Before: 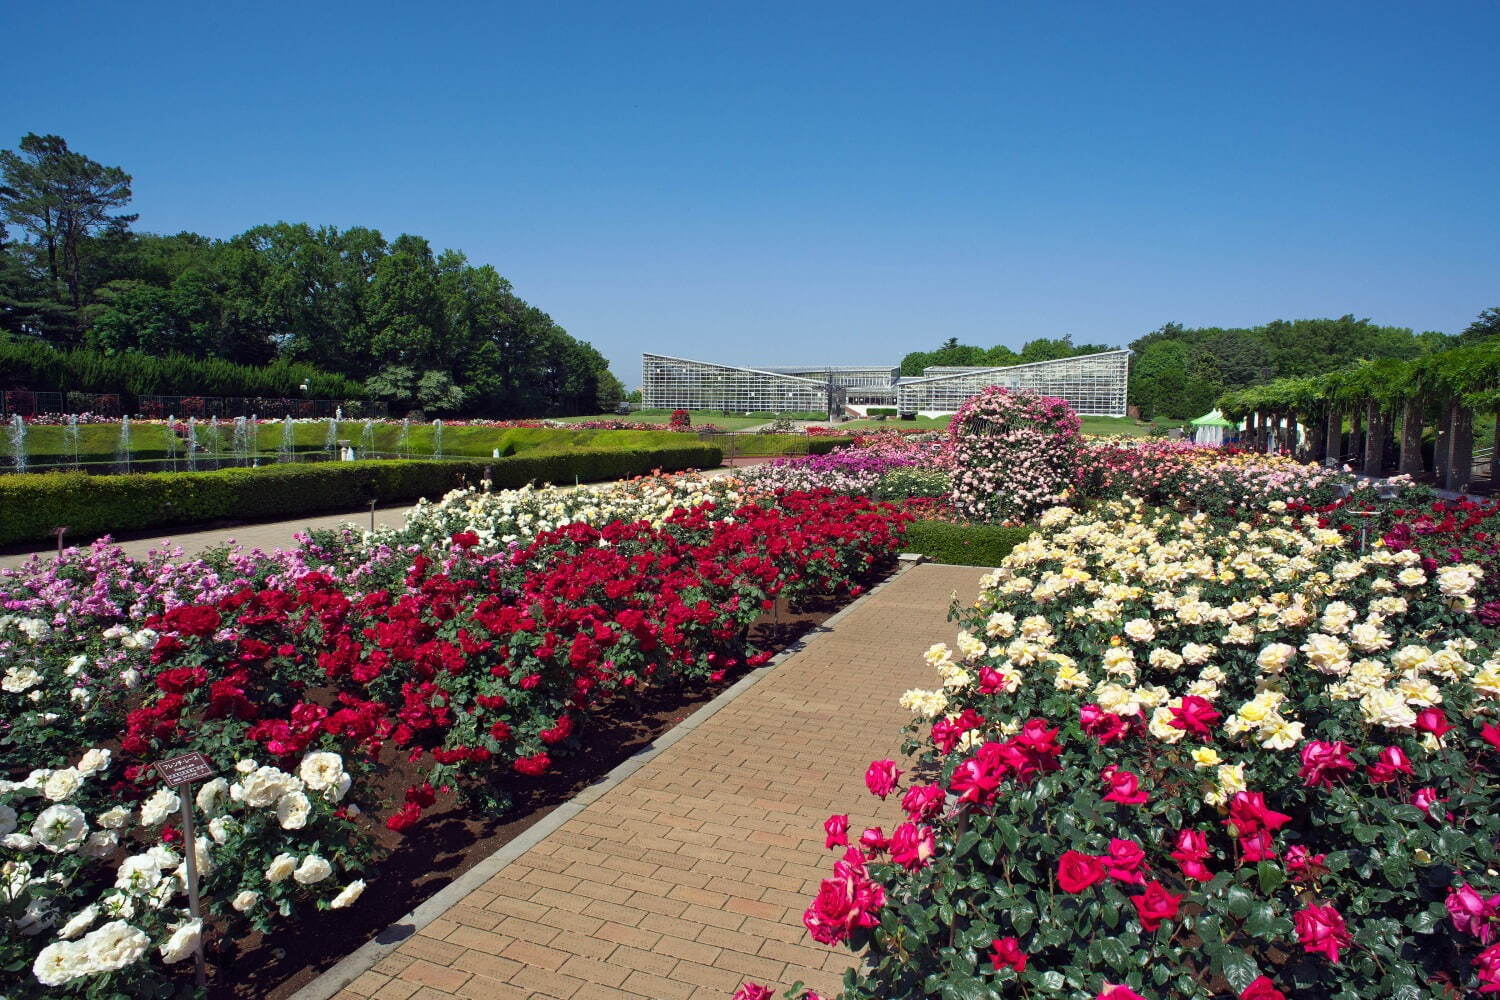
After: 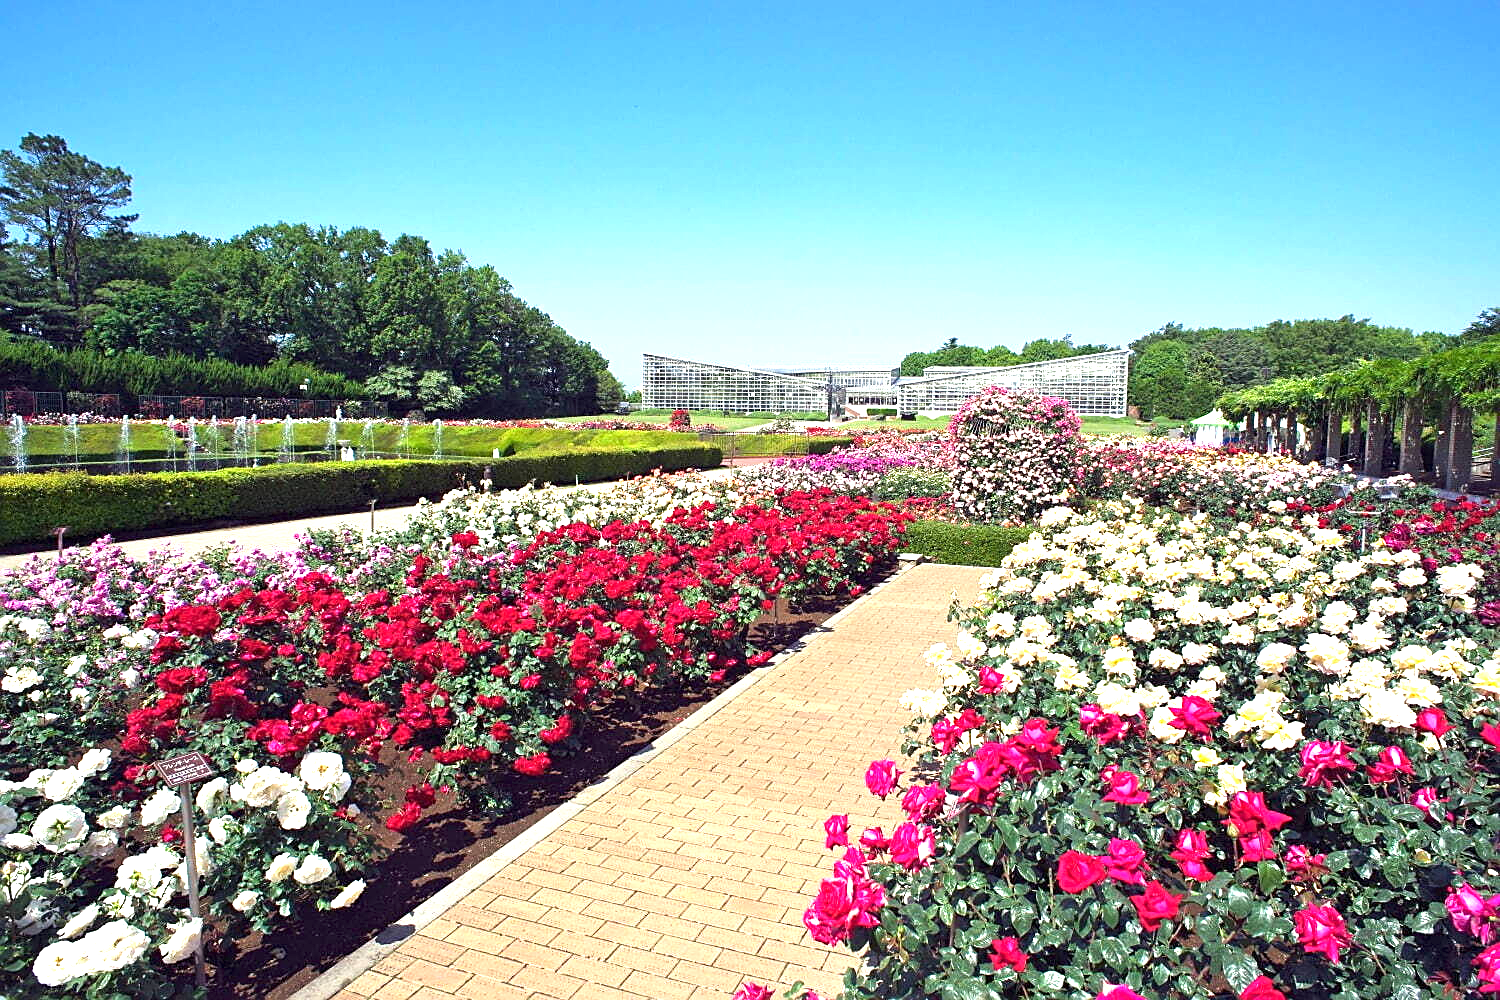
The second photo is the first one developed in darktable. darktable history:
exposure: exposure 1.494 EV, compensate highlight preservation false
sharpen: on, module defaults
